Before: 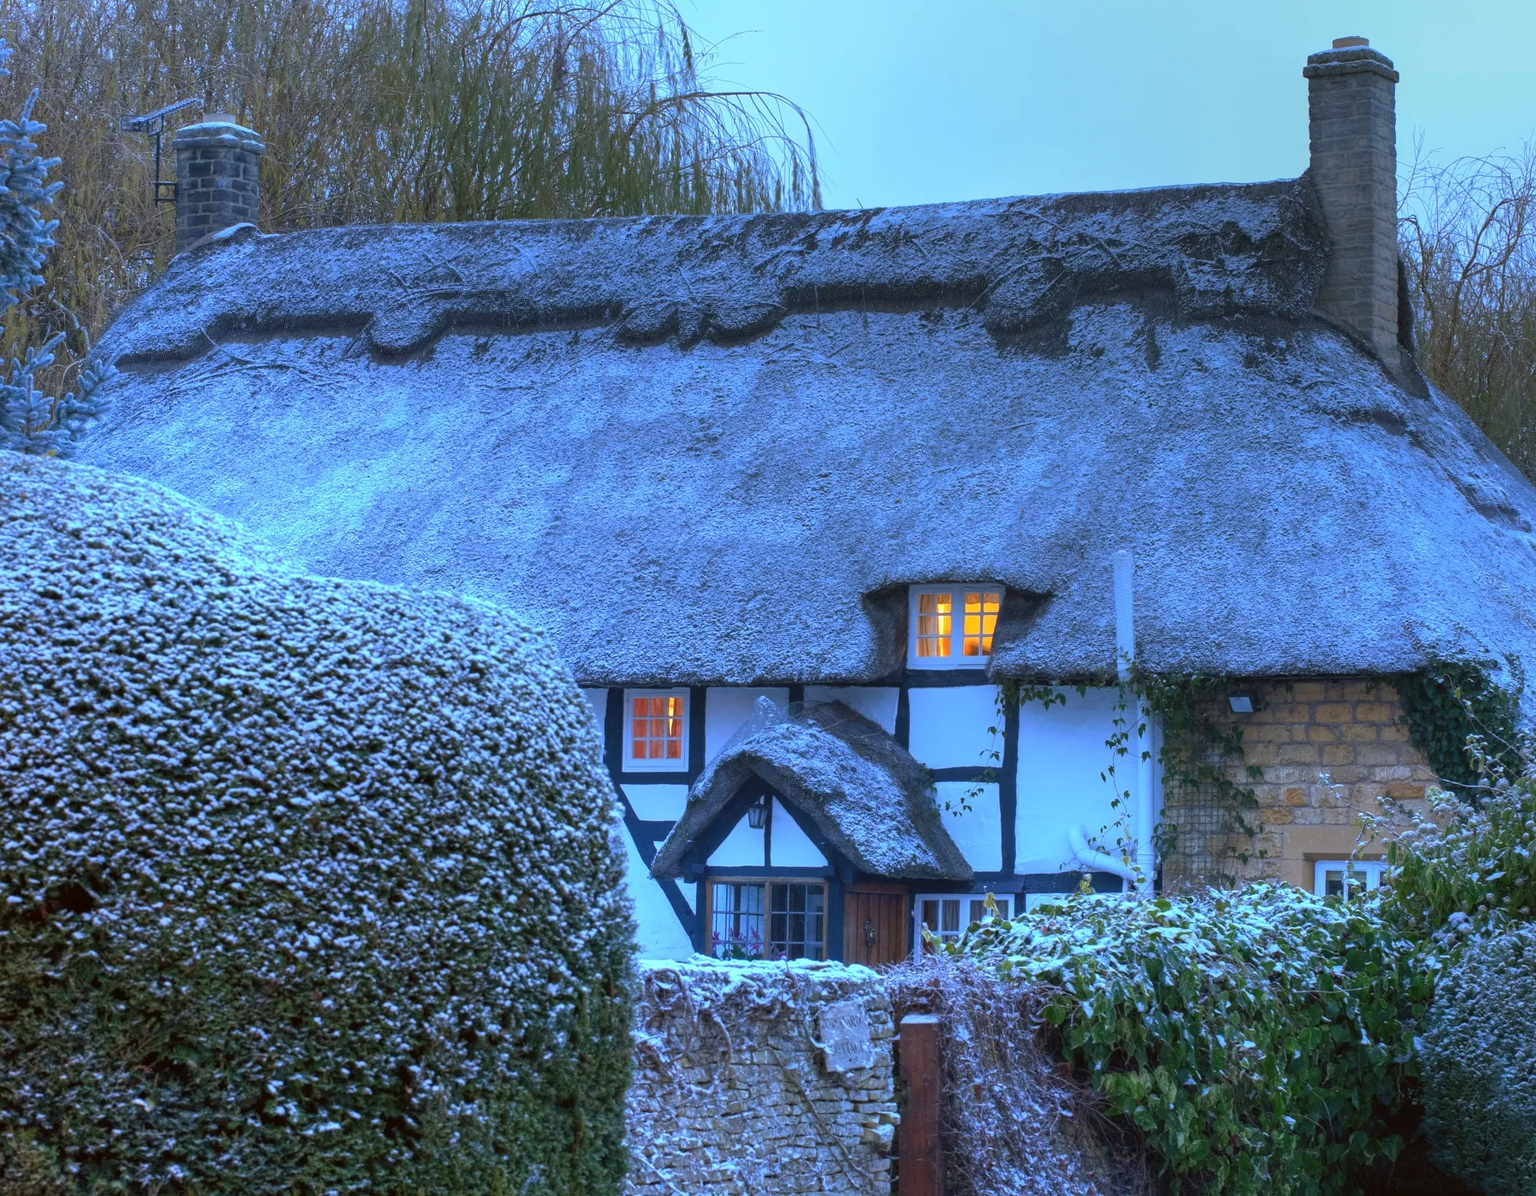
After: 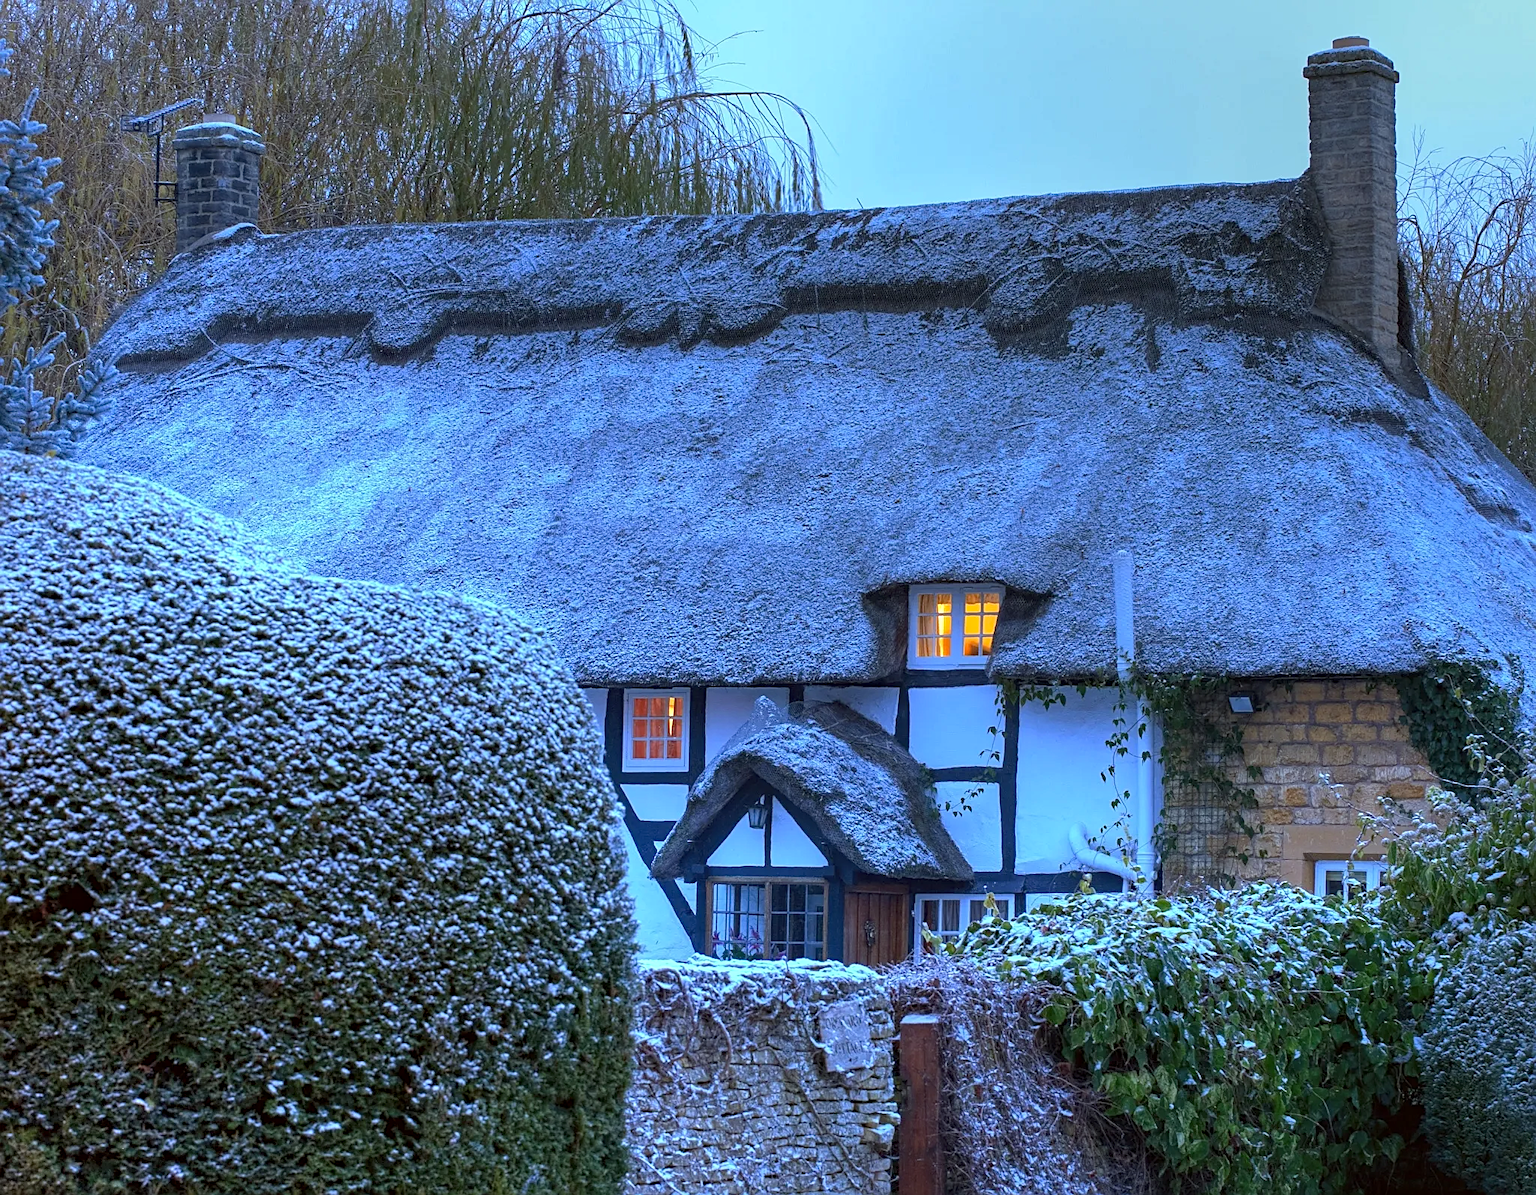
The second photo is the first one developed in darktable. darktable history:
local contrast: highlights 106%, shadows 100%, detail 120%, midtone range 0.2
haze removal: adaptive false
sharpen: on, module defaults
